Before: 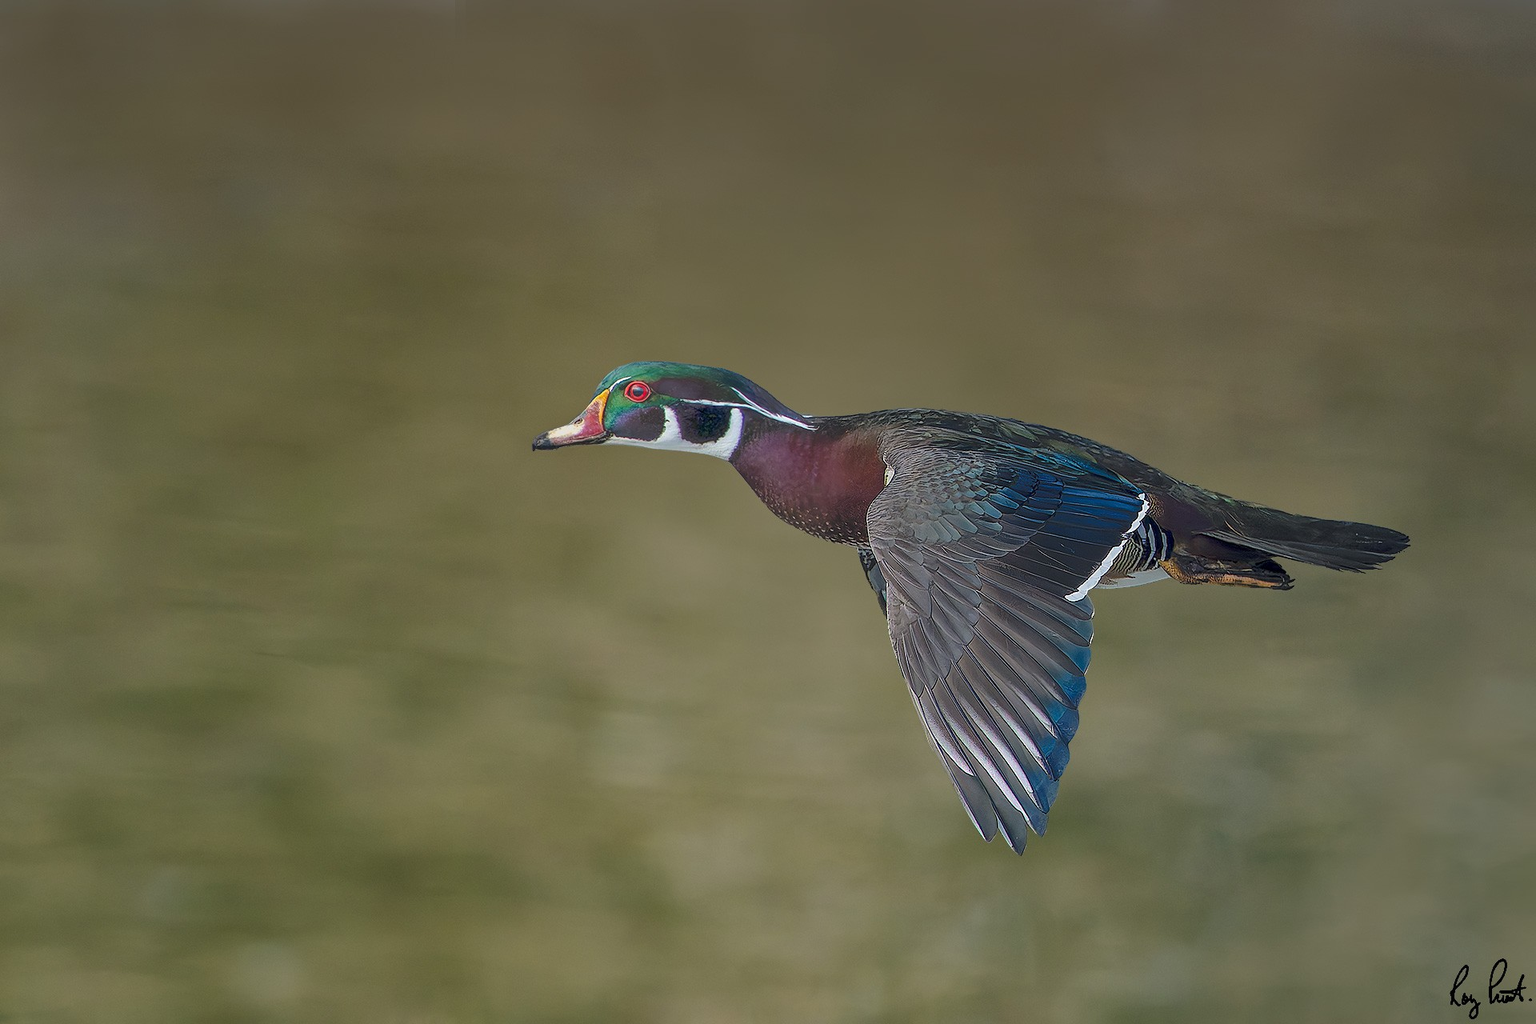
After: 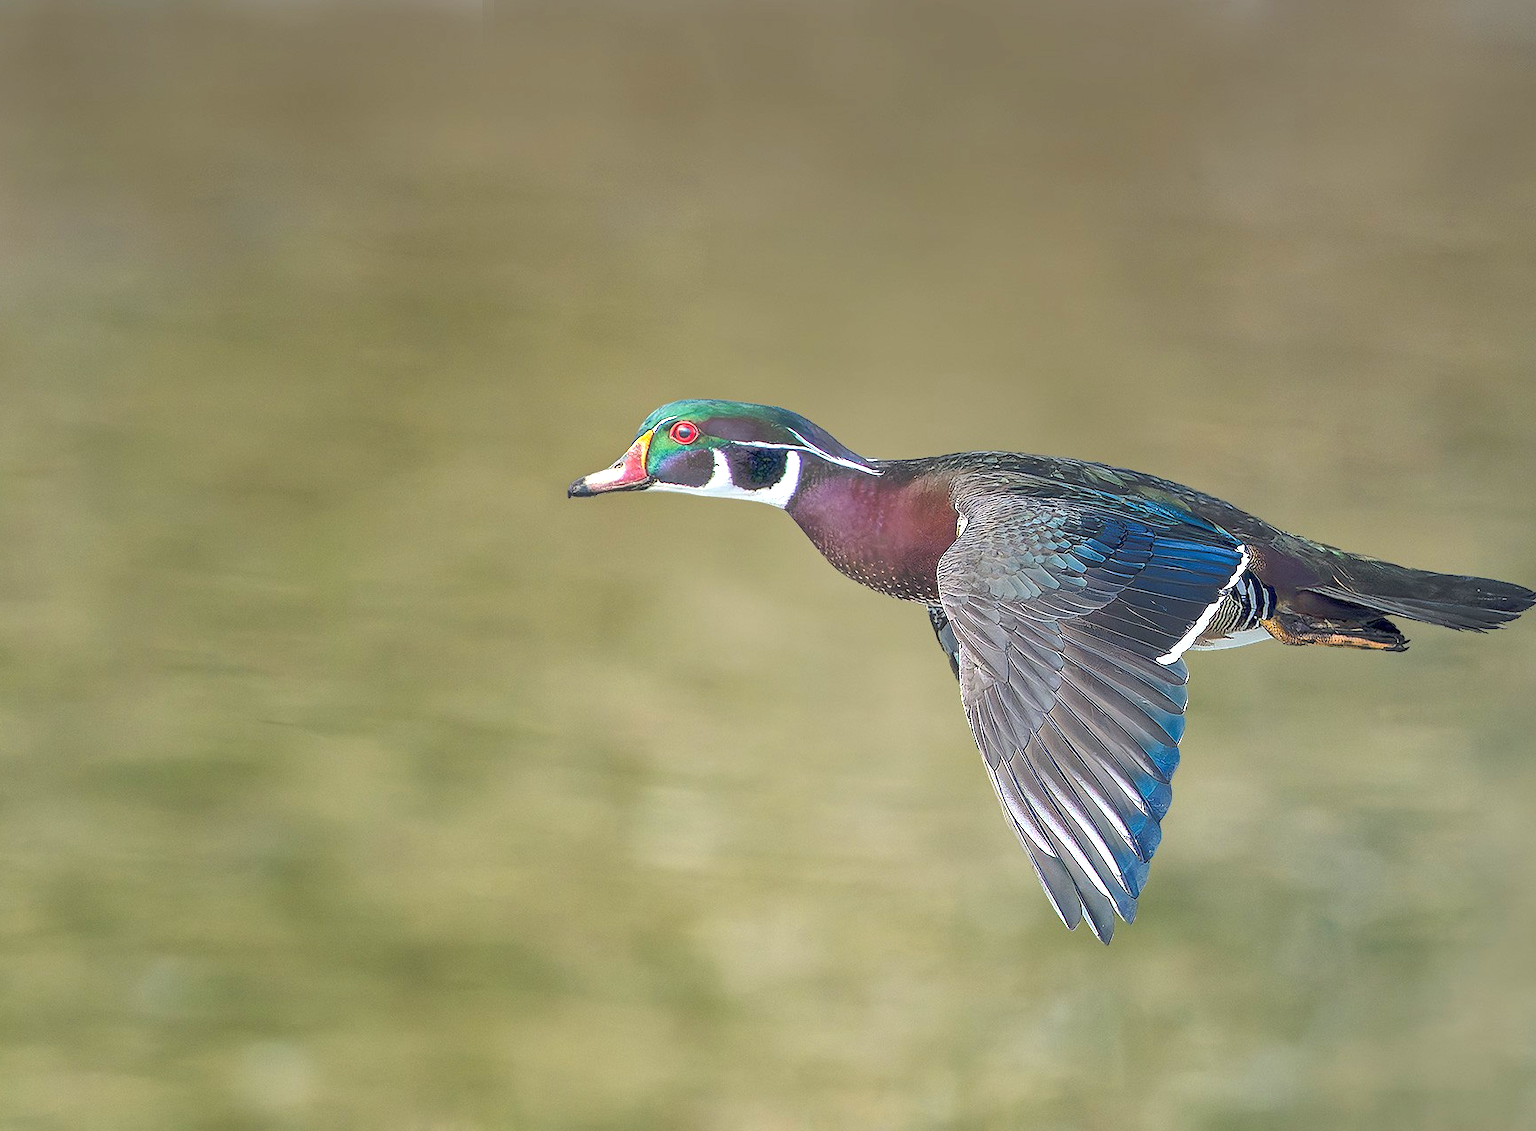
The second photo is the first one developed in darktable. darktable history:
crop and rotate: left 1.241%, right 8.224%
exposure: black level correction 0, exposure 1.454 EV, compensate exposure bias true, compensate highlight preservation false
